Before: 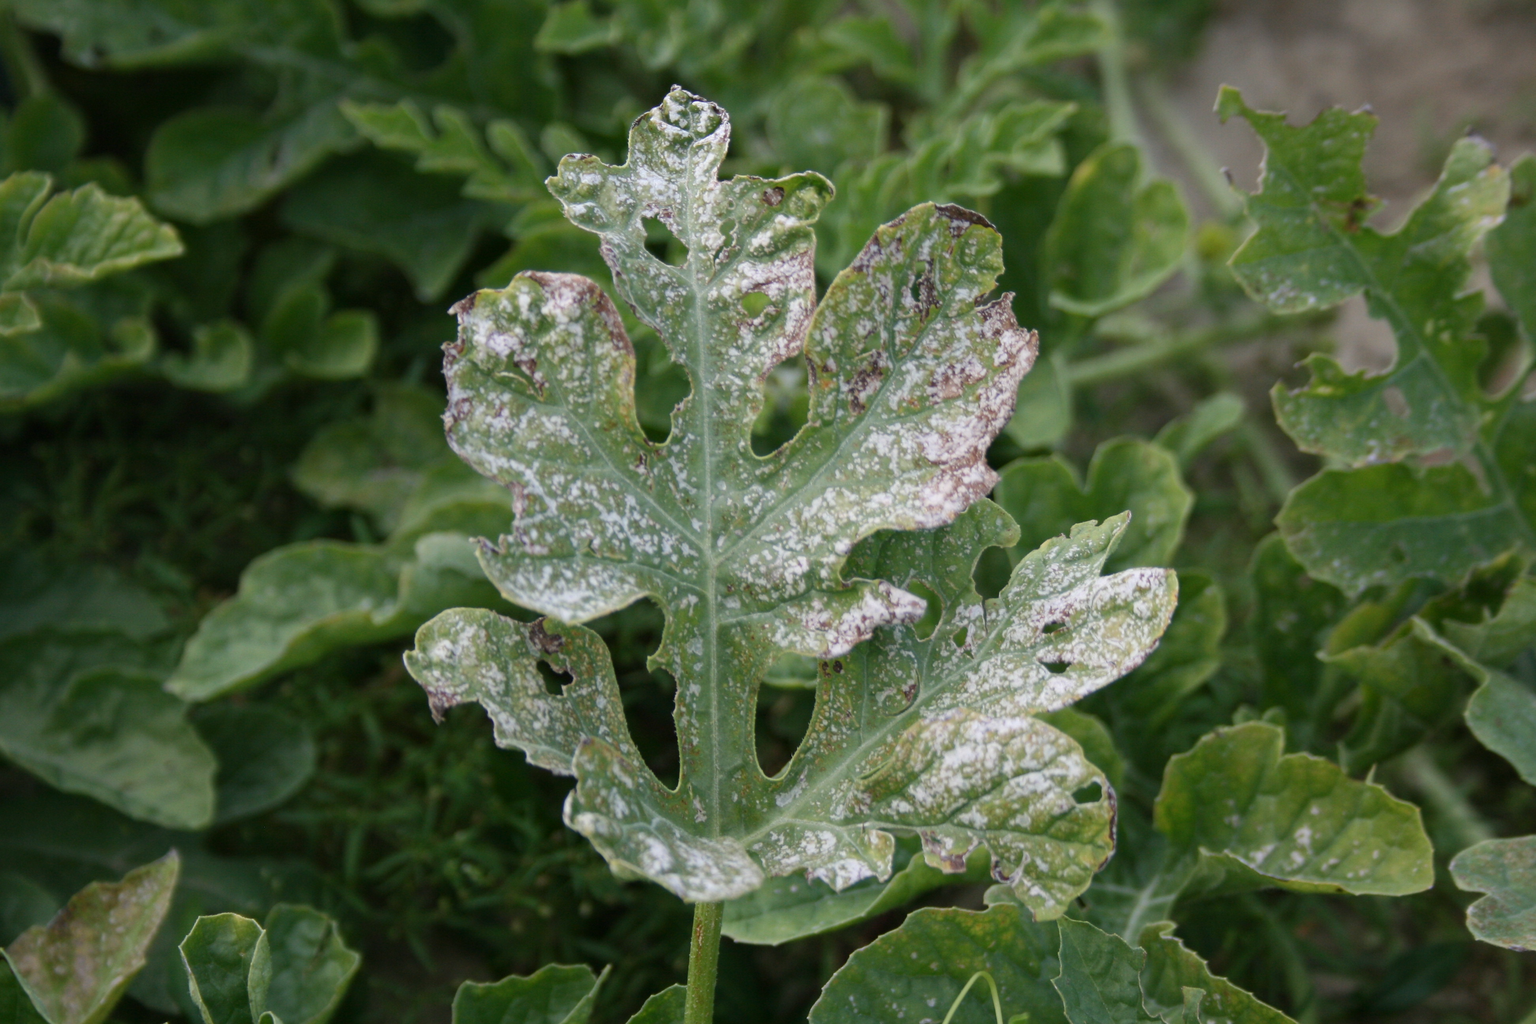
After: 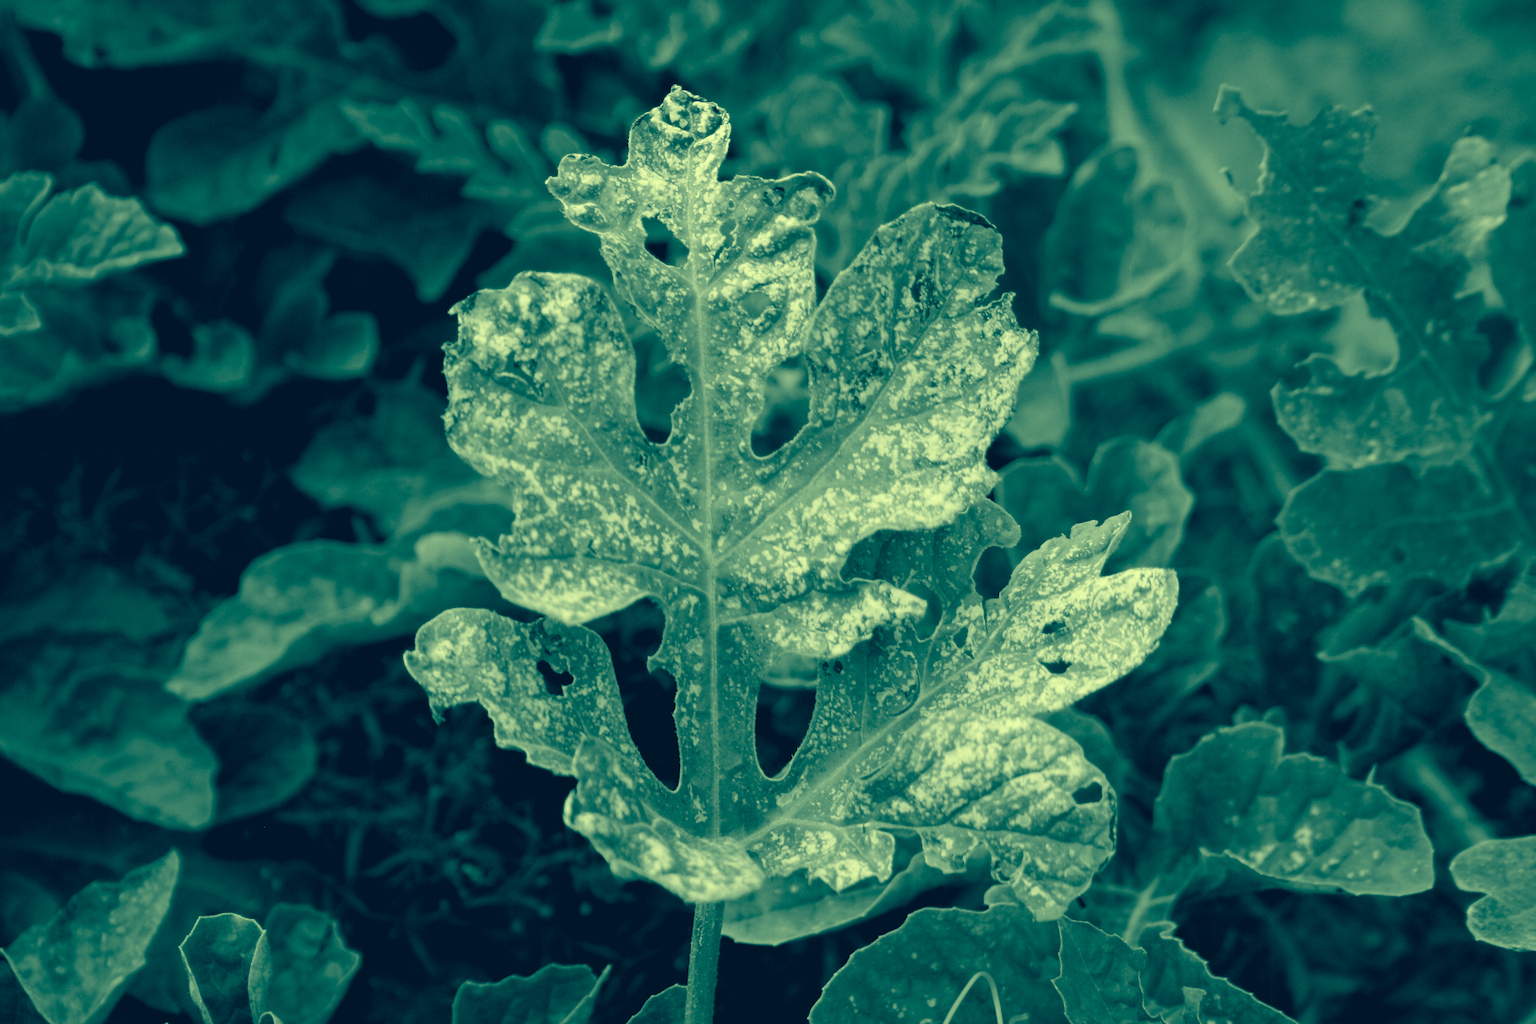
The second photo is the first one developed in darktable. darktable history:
color calibration: output gray [0.267, 0.423, 0.261, 0], illuminant same as pipeline (D50), adaptation none (bypass)
rgb levels: levels [[0.01, 0.419, 0.839], [0, 0.5, 1], [0, 0.5, 1]]
color correction: highlights a* -15.58, highlights b* 40, shadows a* -40, shadows b* -26.18
